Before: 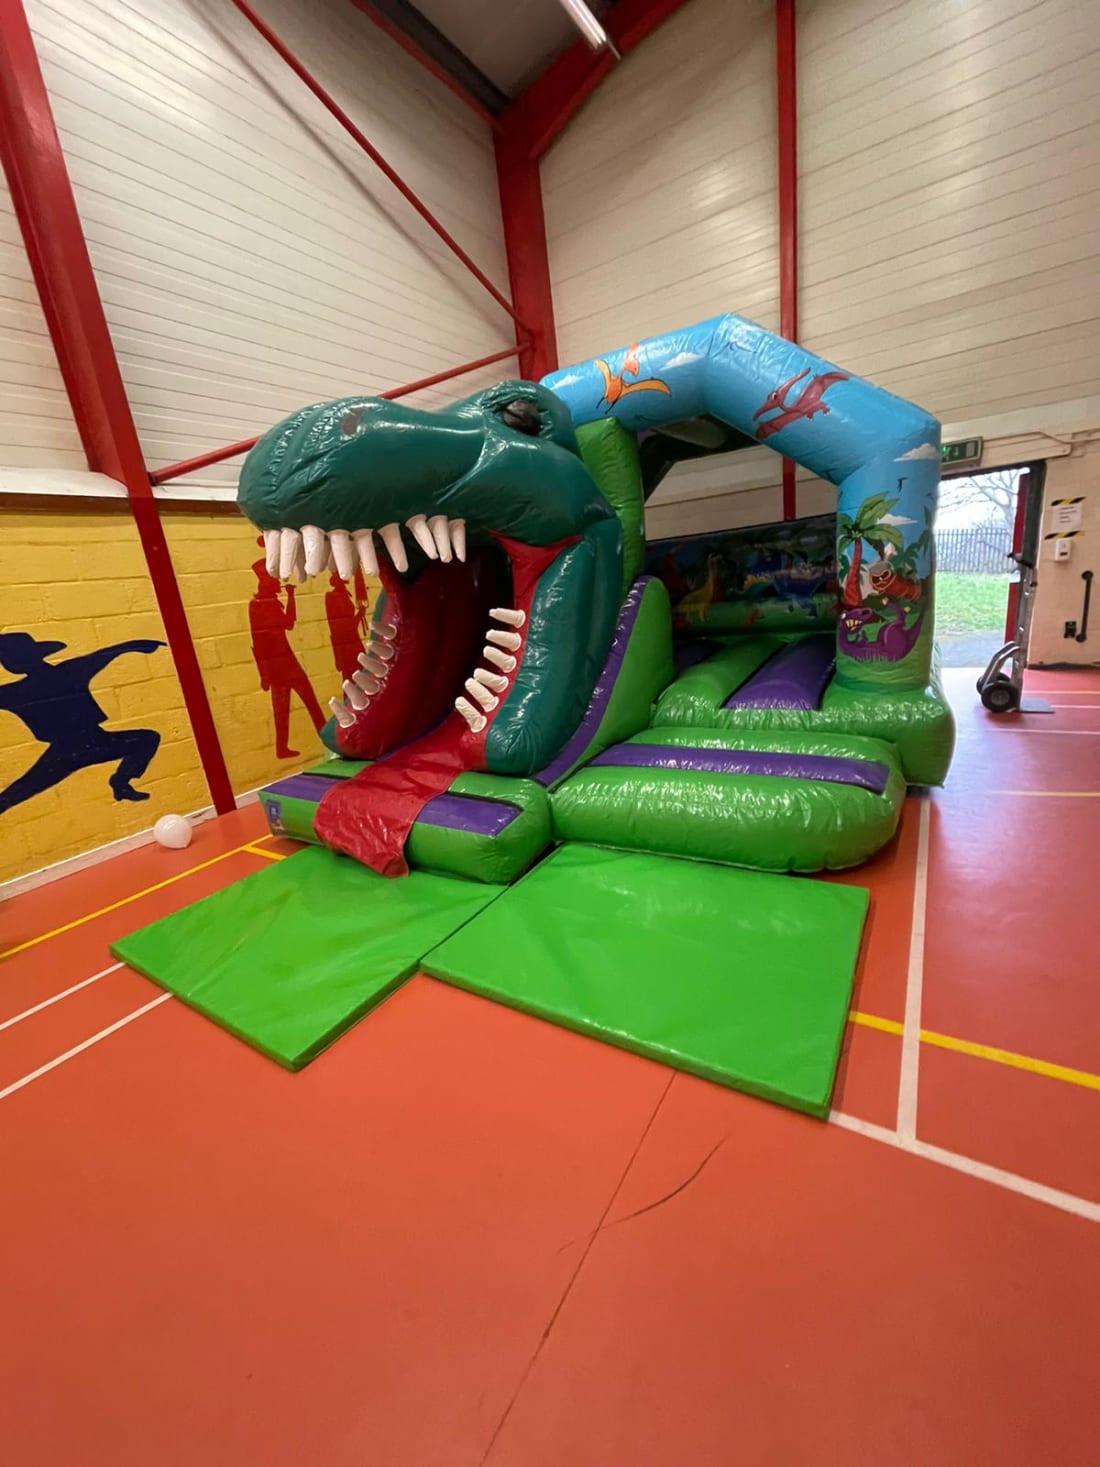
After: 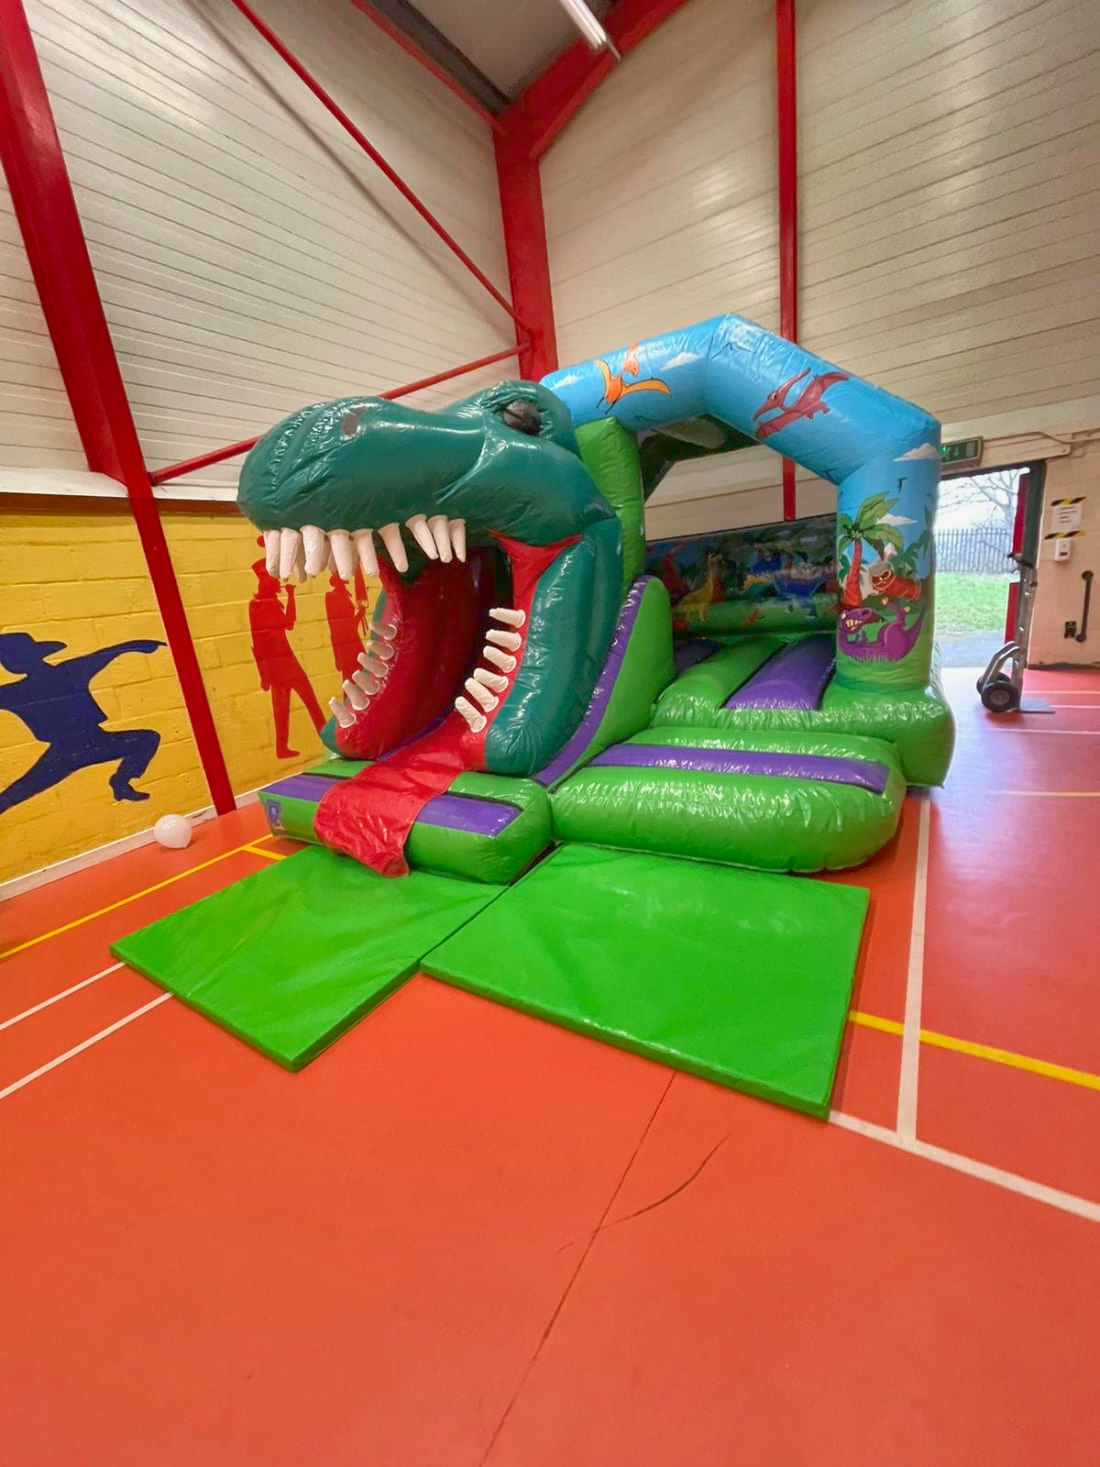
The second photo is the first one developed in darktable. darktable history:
shadows and highlights: shadows 24.5, highlights -78.15, soften with gaussian
white balance: emerald 1
color balance rgb: contrast -30%
exposure: exposure 0.943 EV, compensate highlight preservation false
